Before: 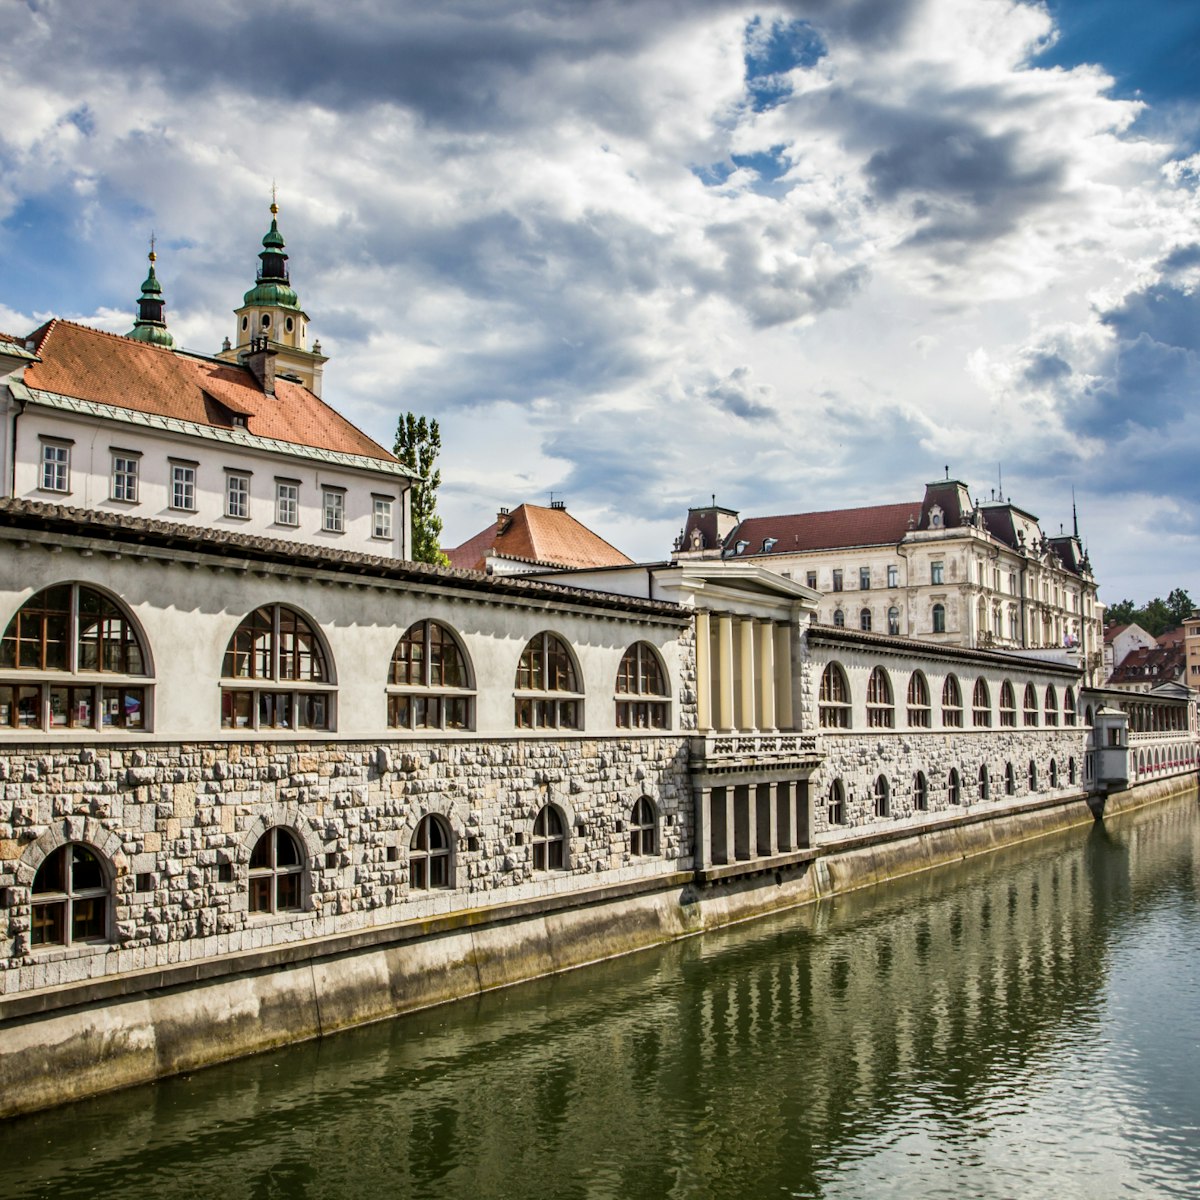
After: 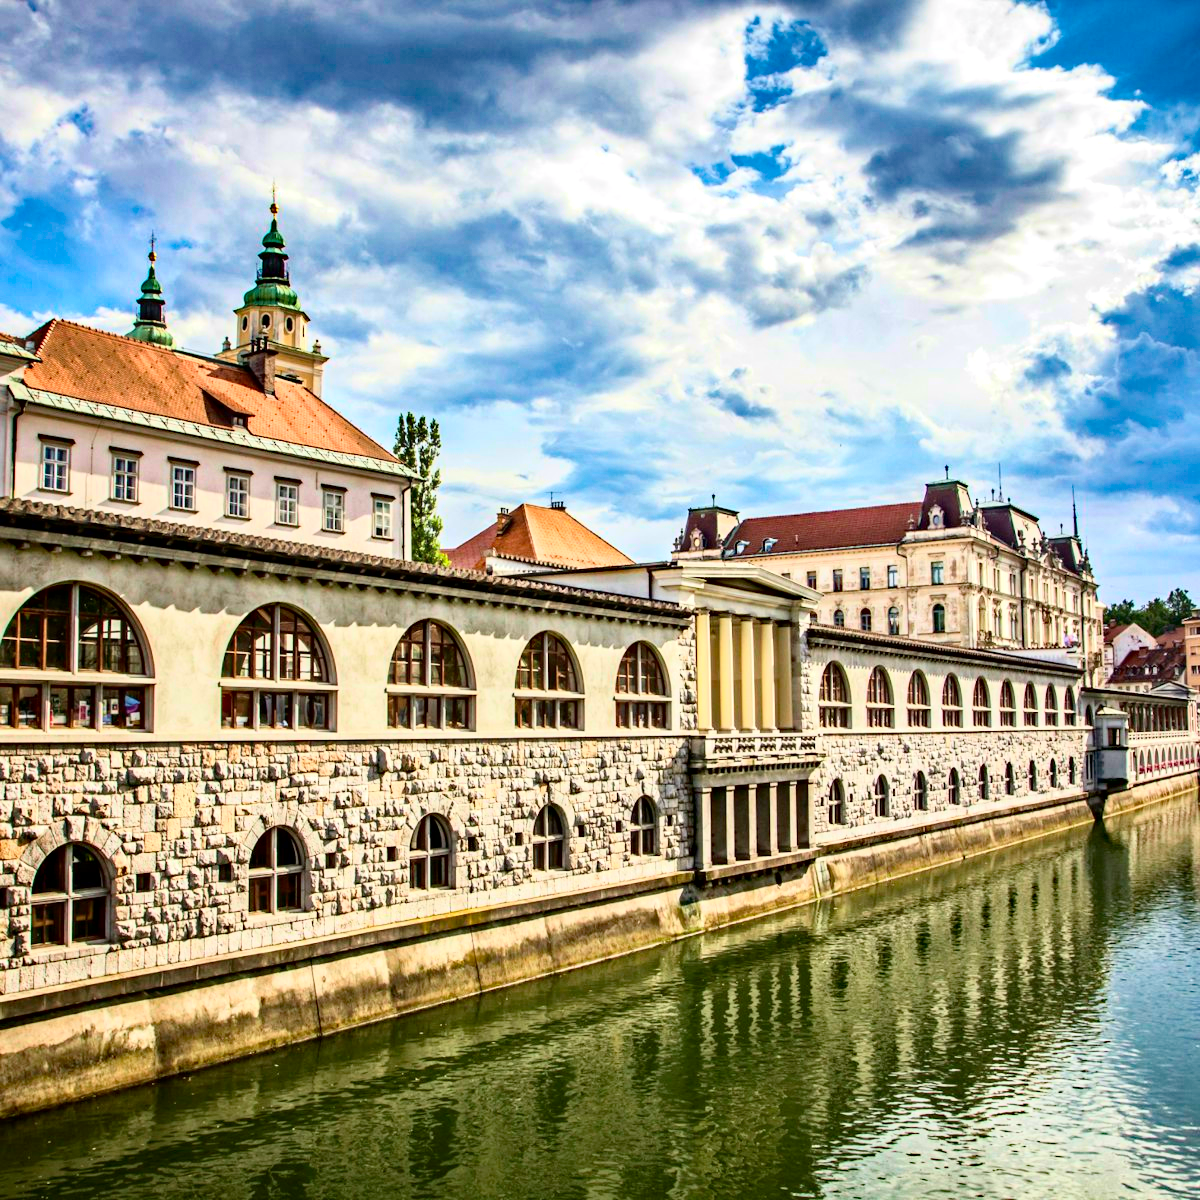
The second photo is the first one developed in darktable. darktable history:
tone curve: curves: ch0 [(0, 0) (0.091, 0.075) (0.409, 0.457) (0.733, 0.82) (0.844, 0.908) (0.909, 0.942) (1, 0.973)]; ch1 [(0, 0) (0.437, 0.404) (0.5, 0.5) (0.529, 0.556) (0.58, 0.606) (0.616, 0.654) (1, 1)]; ch2 [(0, 0) (0.442, 0.415) (0.5, 0.5) (0.535, 0.557) (0.585, 0.62) (1, 1)], color space Lab, independent channels, preserve colors none
exposure: exposure 0.406 EV, compensate highlight preservation false
haze removal: strength 0.517, distance 0.92, compatibility mode true, adaptive false
